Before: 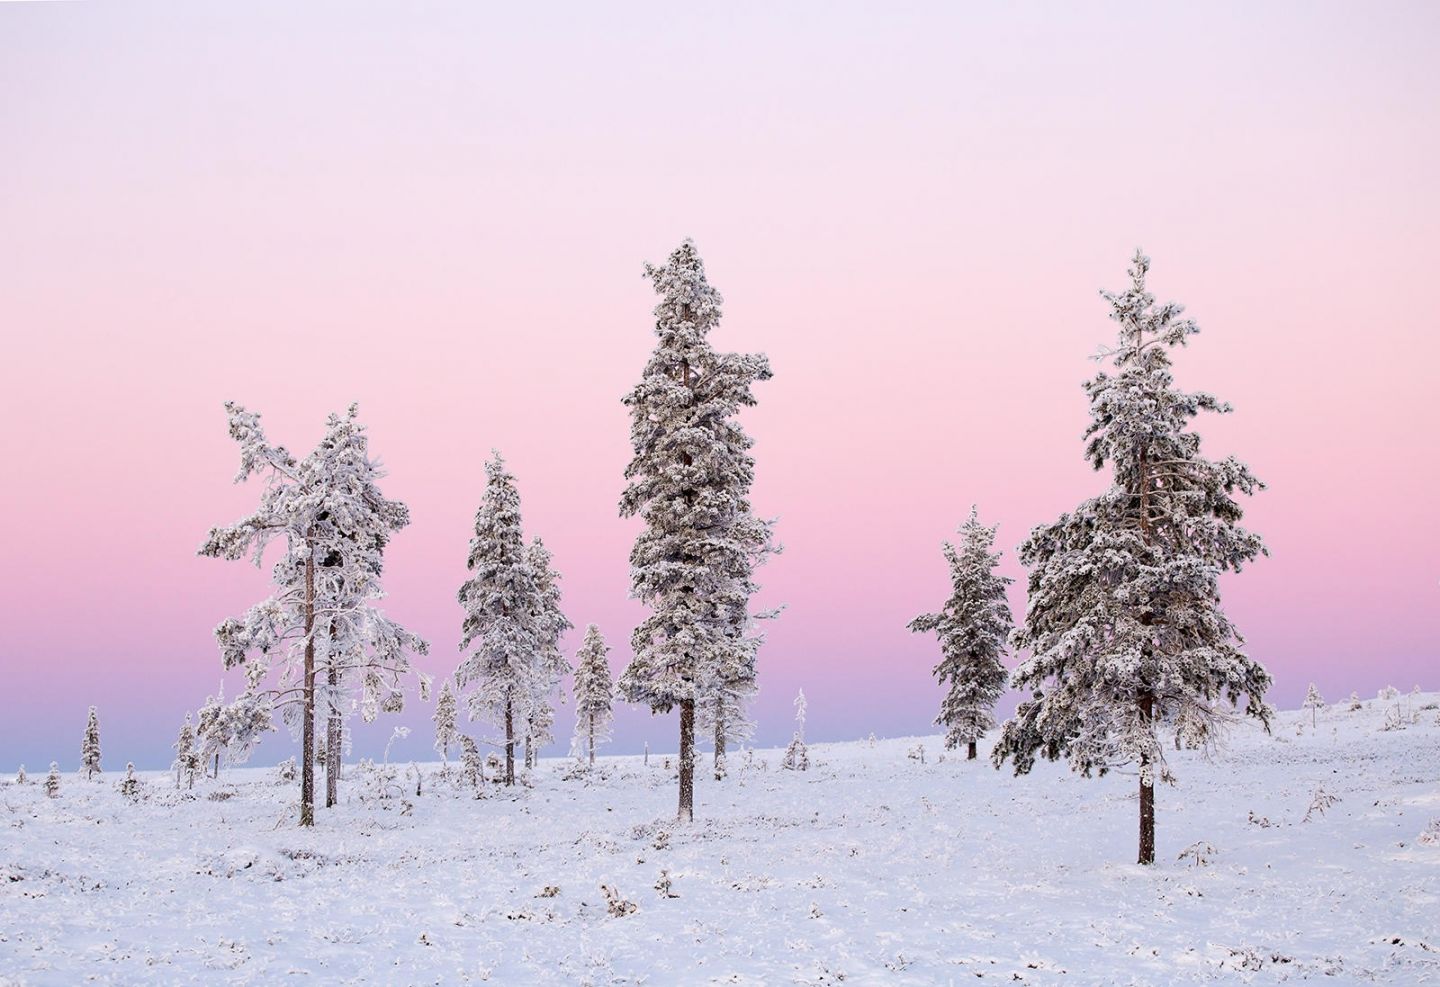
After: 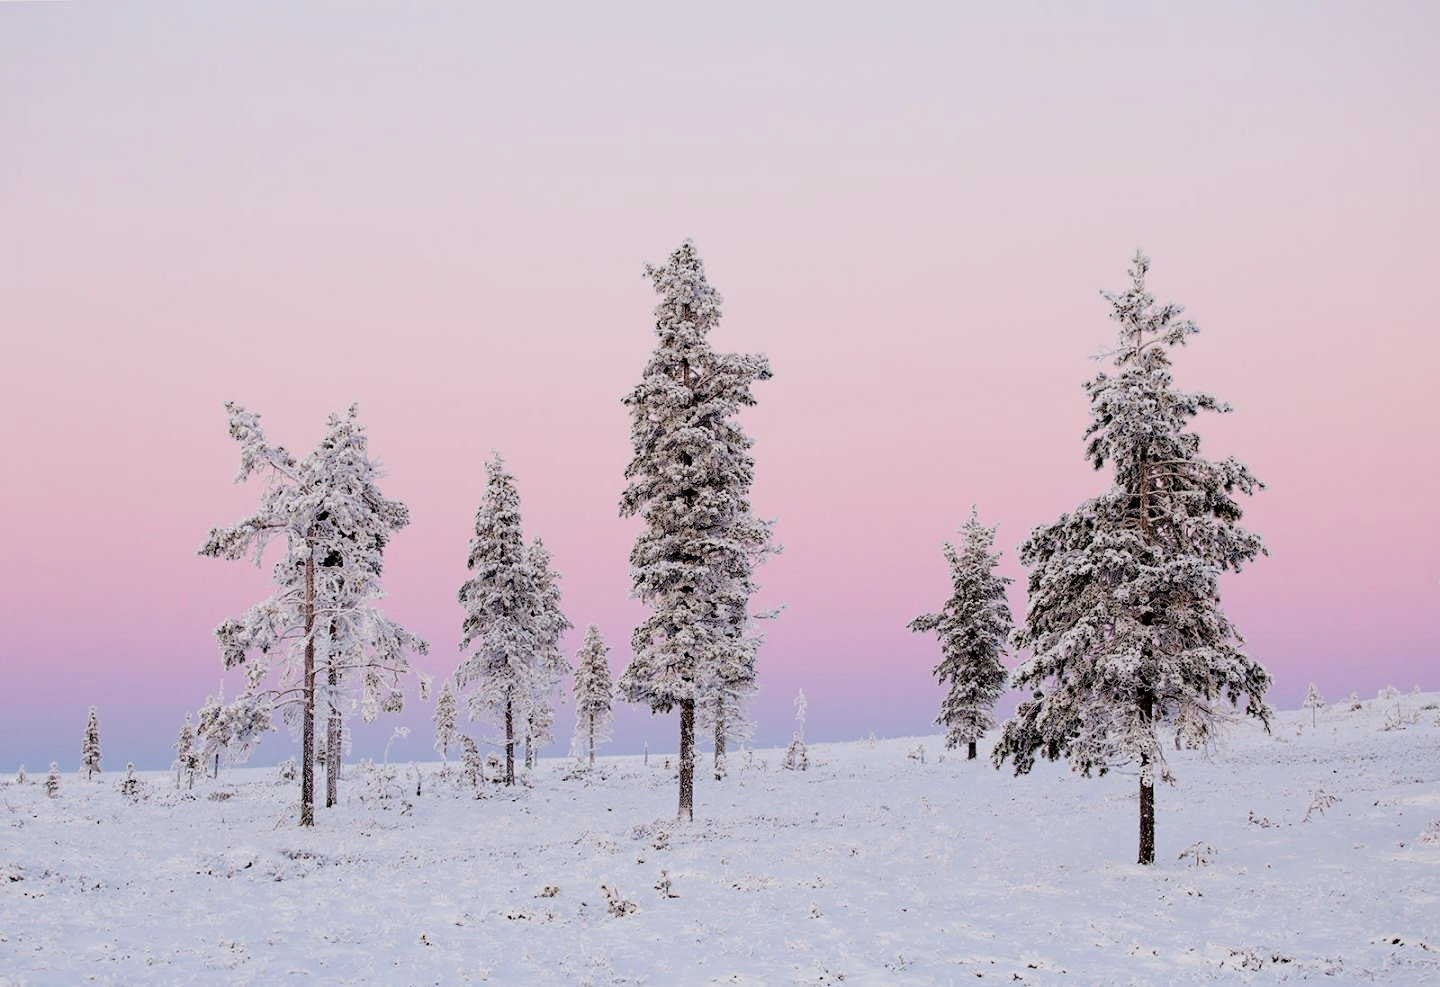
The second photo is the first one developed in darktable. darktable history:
filmic rgb: black relative exposure -7.73 EV, white relative exposure 4.35 EV, target black luminance 0%, hardness 3.76, latitude 50.84%, contrast 1.069, highlights saturation mix 9.68%, shadows ↔ highlights balance -0.224%
